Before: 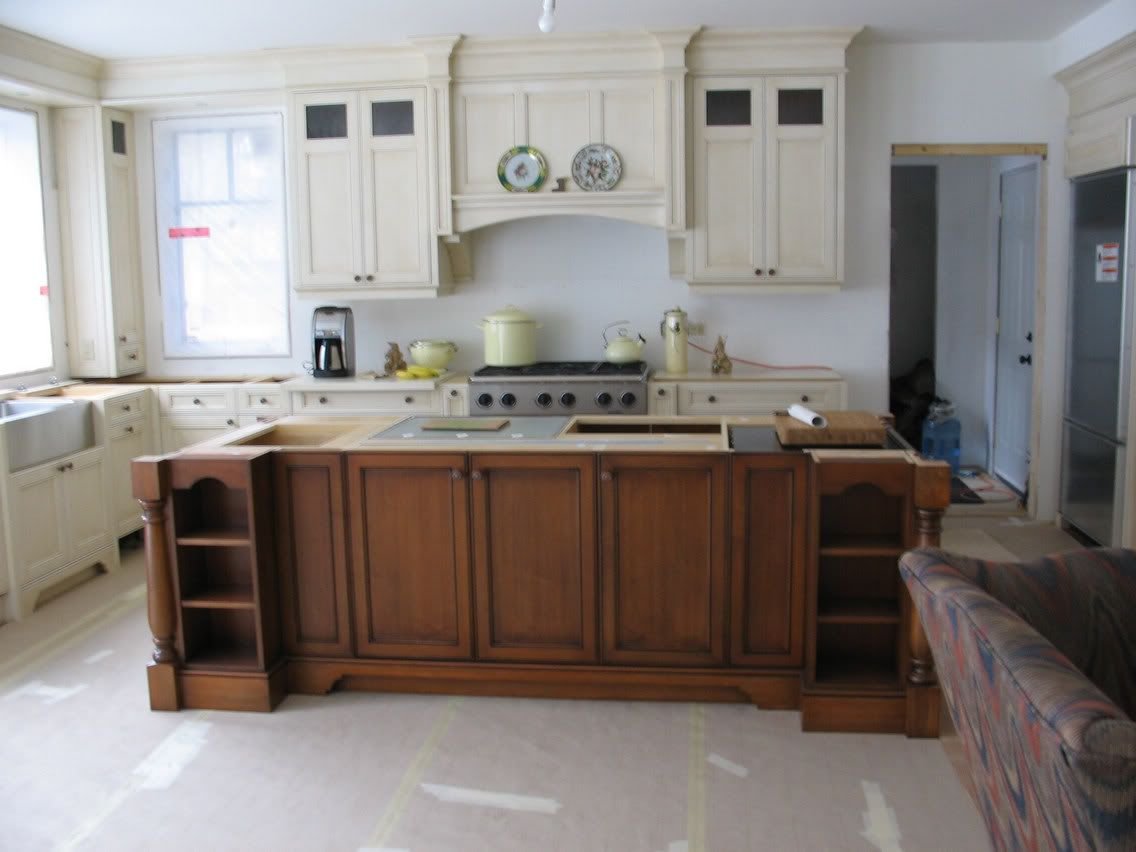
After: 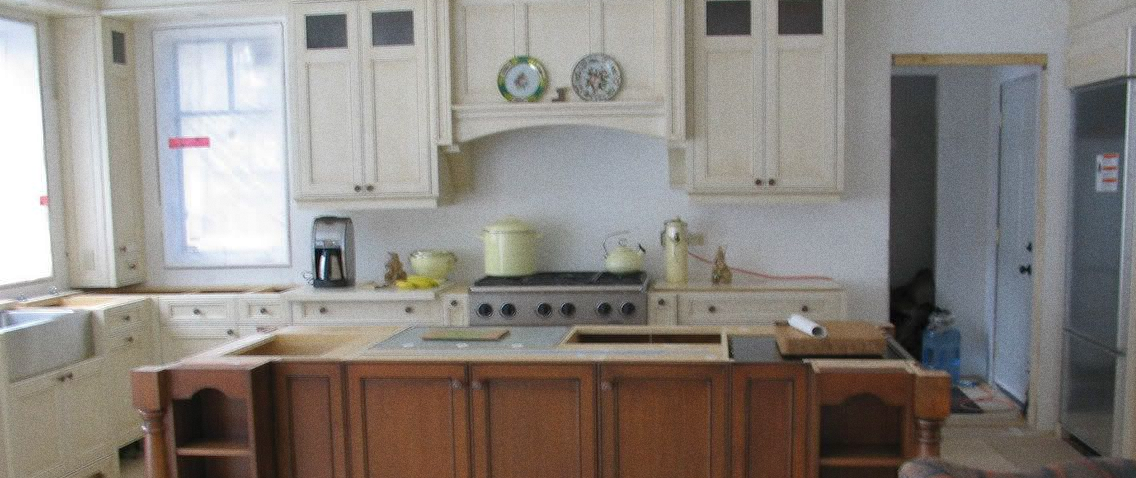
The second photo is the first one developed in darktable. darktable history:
shadows and highlights: on, module defaults
grain: coarseness 0.47 ISO
crop and rotate: top 10.605%, bottom 33.274%
